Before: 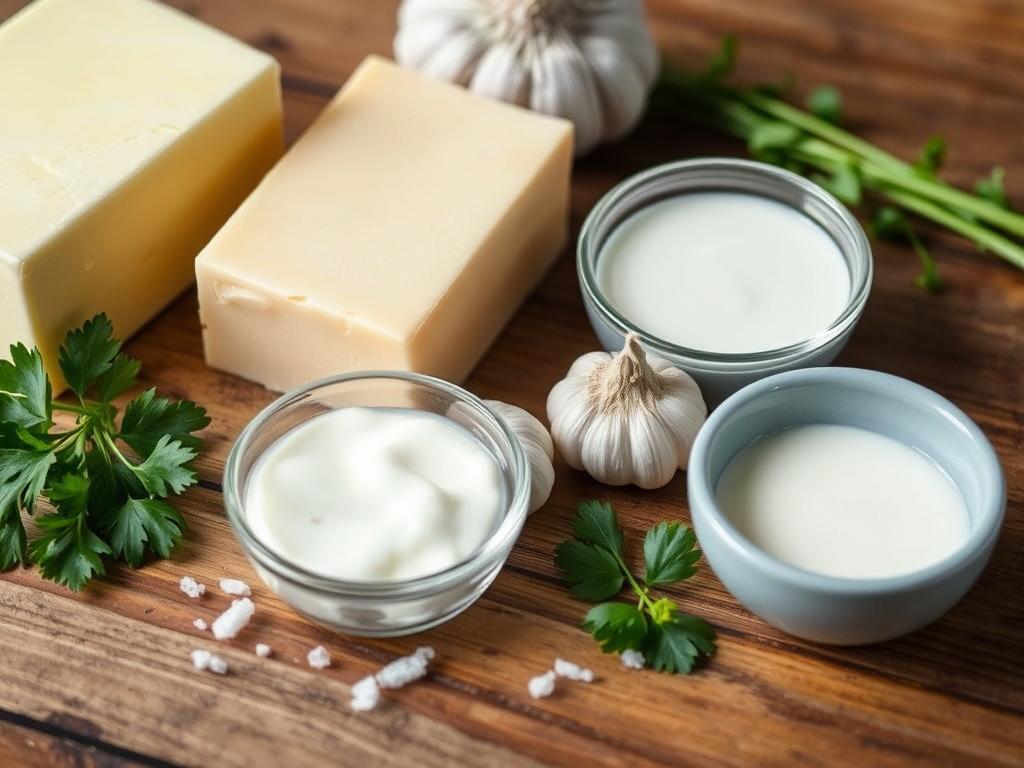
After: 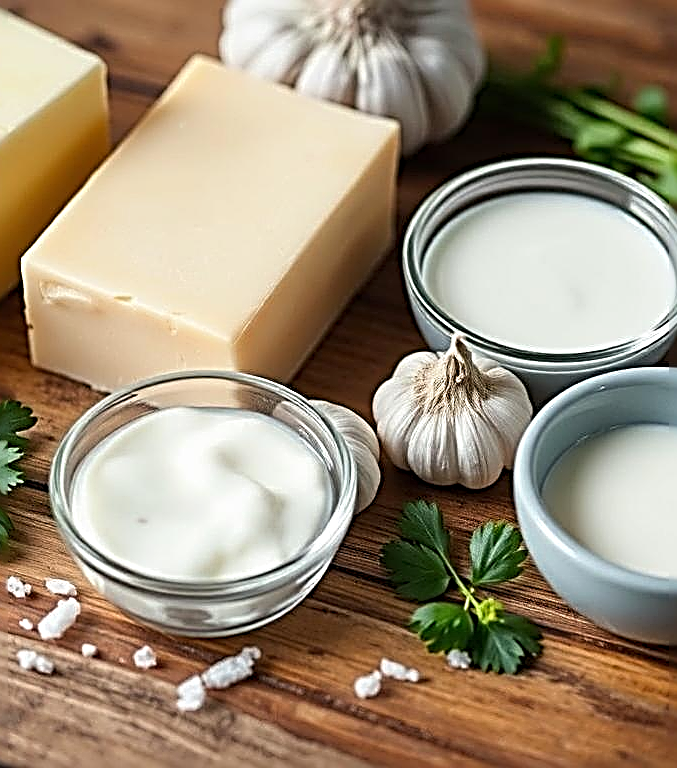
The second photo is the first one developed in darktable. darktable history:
crop: left 17.048%, right 16.823%
sharpen: radius 3.156, amount 1.721
tone curve: curves: ch0 [(0, 0) (0.584, 0.595) (1, 1)], preserve colors none
